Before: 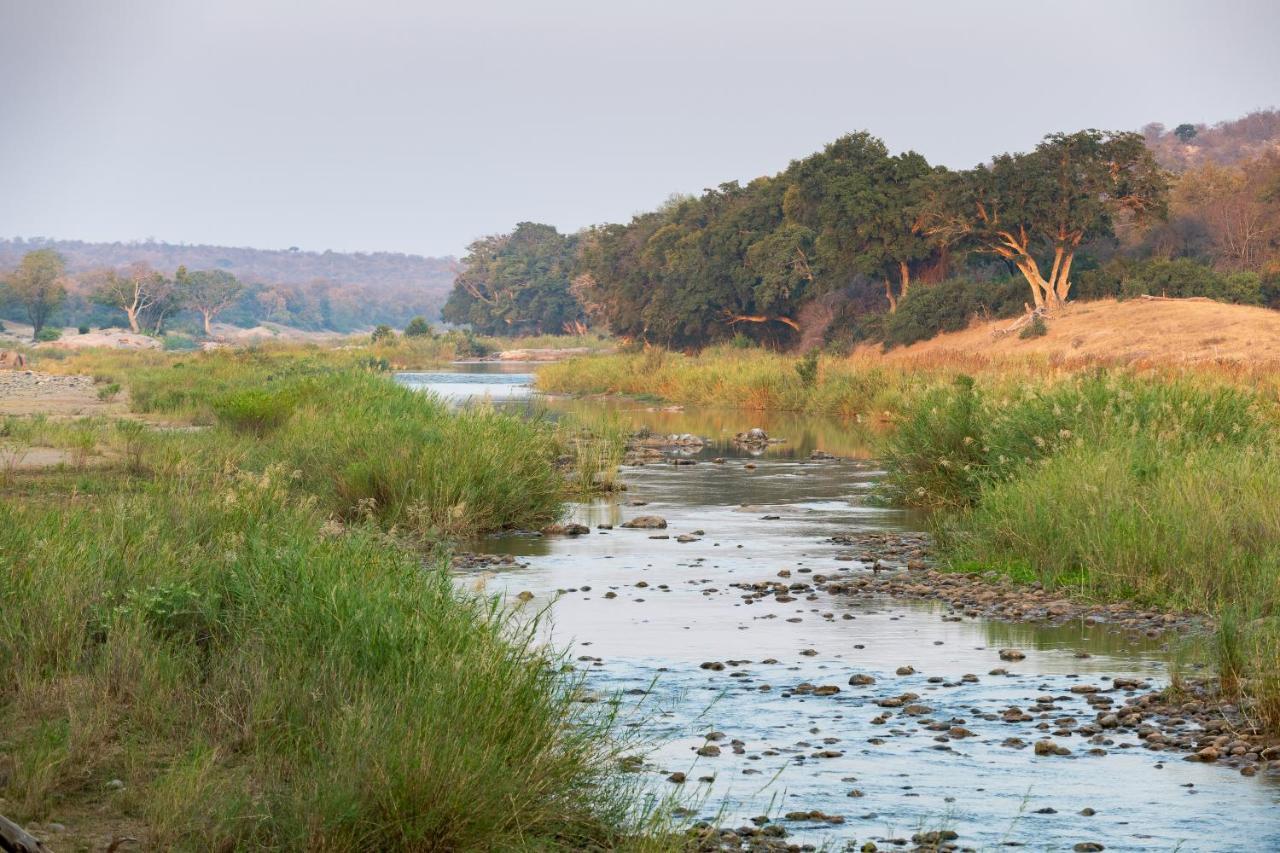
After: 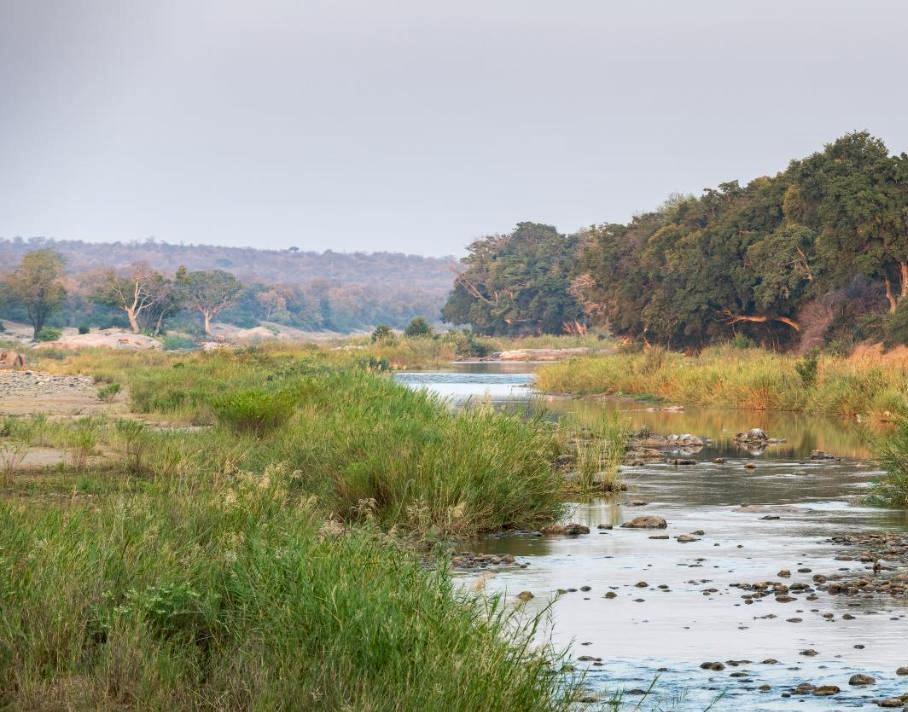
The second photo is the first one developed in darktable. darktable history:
crop: right 29%, bottom 16.508%
local contrast: on, module defaults
